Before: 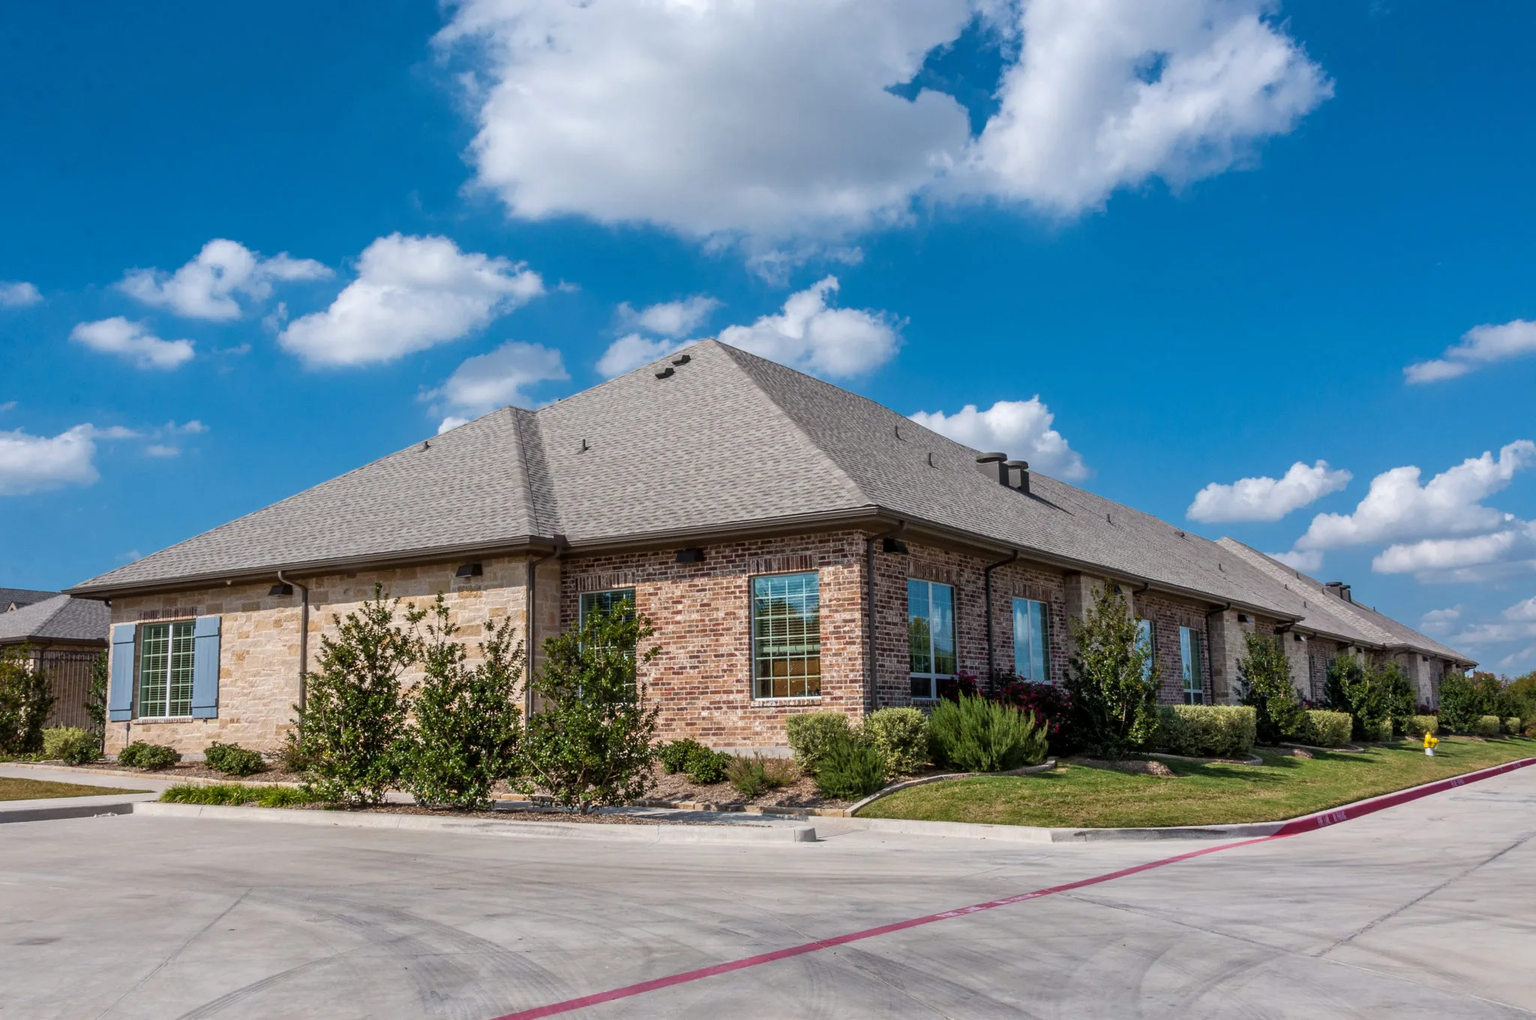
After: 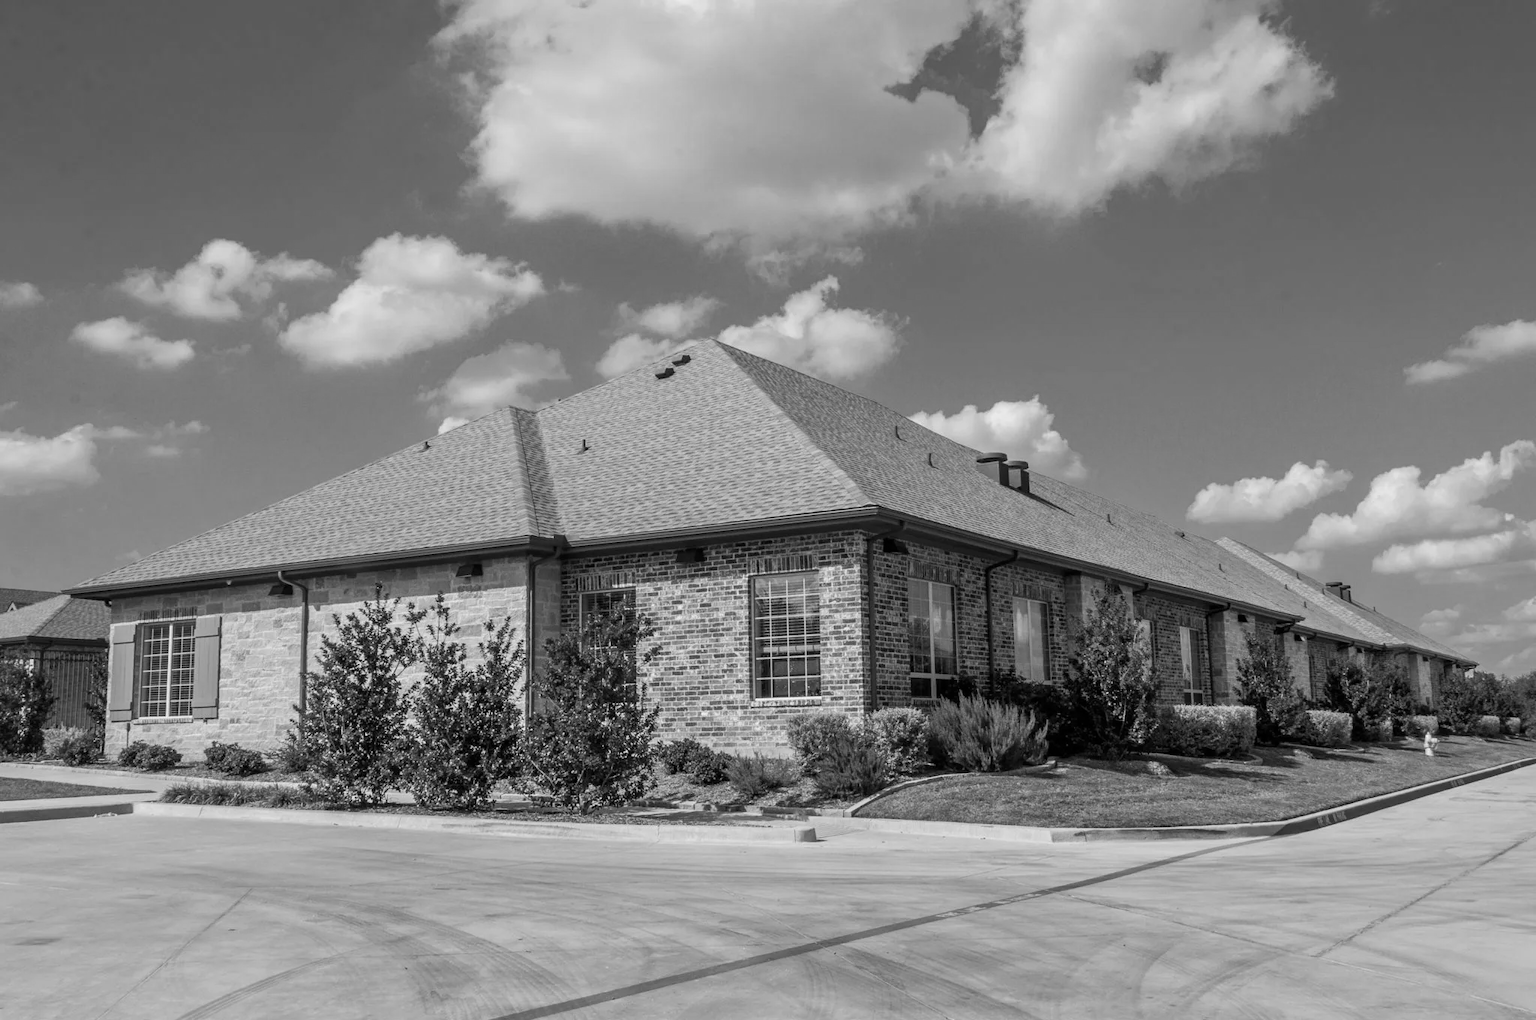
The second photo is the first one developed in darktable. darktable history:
tone equalizer: -8 EV -0.002 EV, -7 EV 0.005 EV, -6 EV -0.009 EV, -5 EV 0.011 EV, -4 EV -0.012 EV, -3 EV 0.007 EV, -2 EV -0.062 EV, -1 EV -0.293 EV, +0 EV -0.582 EV, smoothing diameter 2%, edges refinement/feathering 20, mask exposure compensation -1.57 EV, filter diffusion 5
monochrome: on, module defaults
